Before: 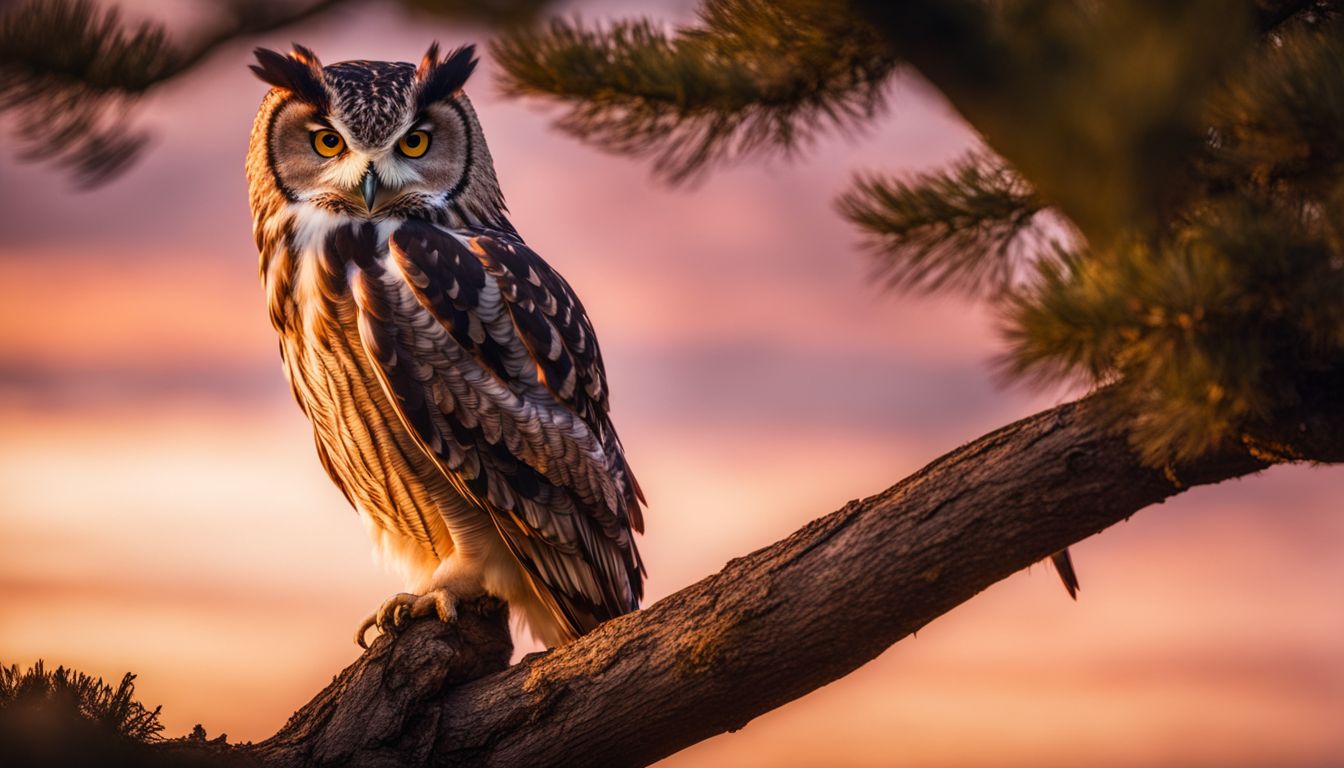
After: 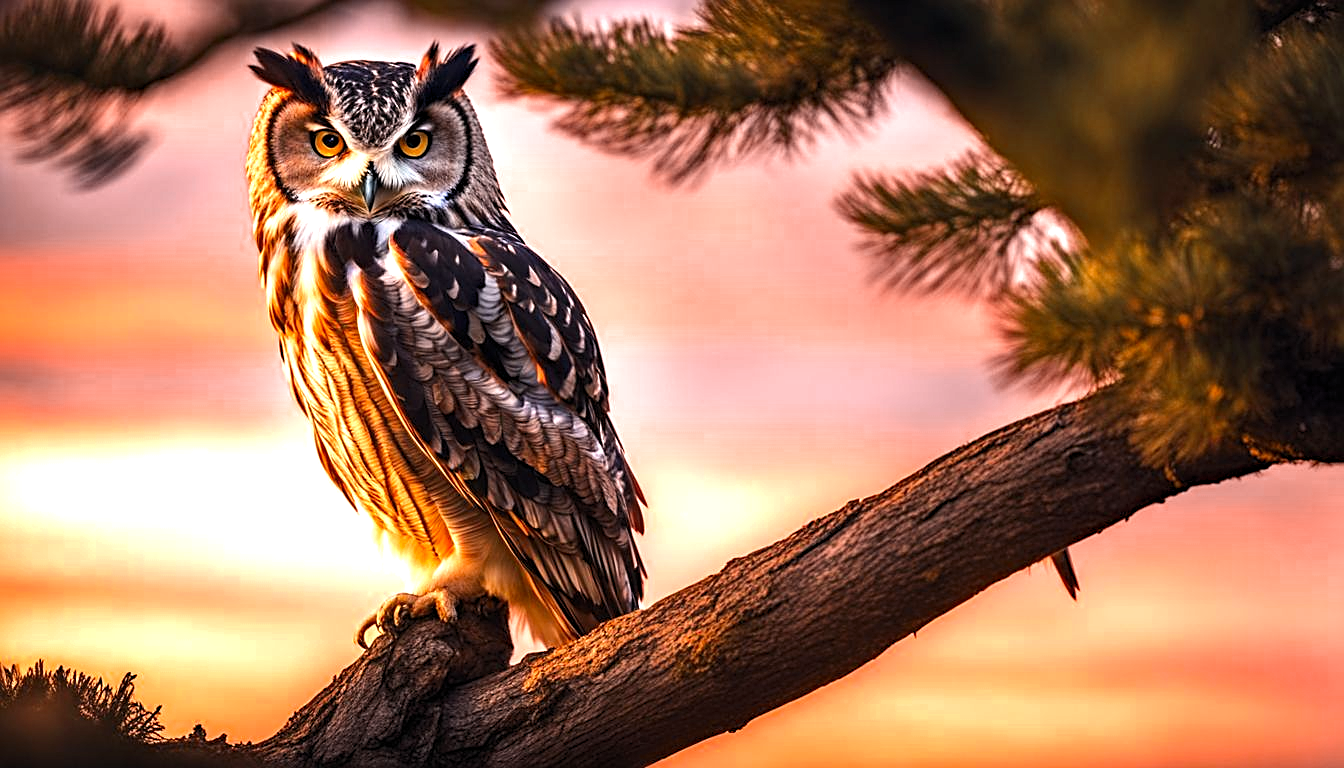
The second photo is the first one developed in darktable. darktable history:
exposure: black level correction 0, exposure 1.1 EV, compensate exposure bias true, compensate highlight preservation false
color zones: curves: ch0 [(0, 0.5) (0.125, 0.4) (0.25, 0.5) (0.375, 0.4) (0.5, 0.4) (0.625, 0.35) (0.75, 0.35) (0.875, 0.5)]; ch1 [(0, 0.35) (0.125, 0.45) (0.25, 0.35) (0.375, 0.35) (0.5, 0.35) (0.625, 0.35) (0.75, 0.45) (0.875, 0.35)]; ch2 [(0, 0.6) (0.125, 0.5) (0.25, 0.5) (0.375, 0.6) (0.5, 0.6) (0.625, 0.5) (0.75, 0.5) (0.875, 0.5)]
tone equalizer: -8 EV -0.417 EV, -7 EV -0.389 EV, -6 EV -0.333 EV, -5 EV -0.222 EV, -3 EV 0.222 EV, -2 EV 0.333 EV, -1 EV 0.389 EV, +0 EV 0.417 EV, edges refinement/feathering 500, mask exposure compensation -1.57 EV, preserve details no
levels: levels [0.016, 0.5, 0.996]
haze removal: compatibility mode true, adaptive false
contrast brightness saturation: contrast 0.04, saturation 0.16
sharpen: on, module defaults
